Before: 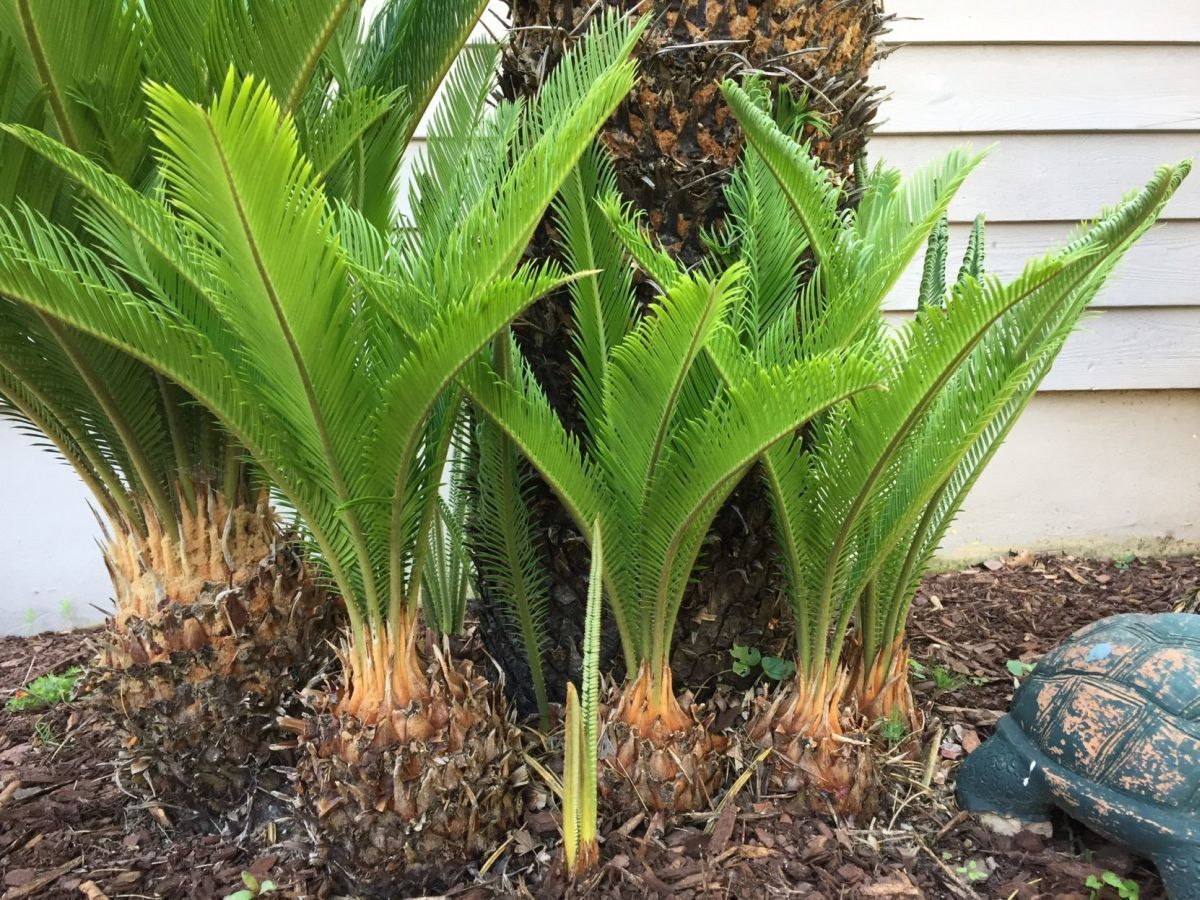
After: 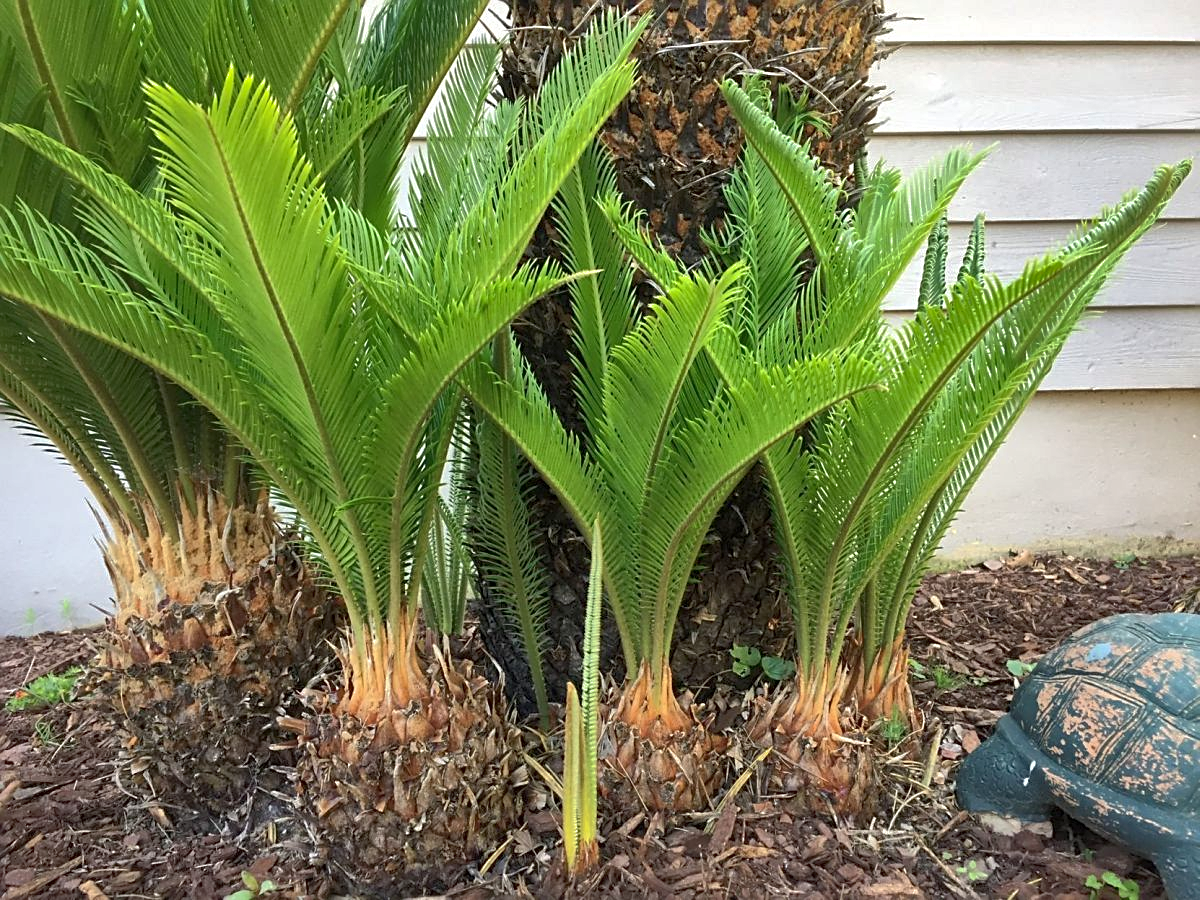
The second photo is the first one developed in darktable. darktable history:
local contrast: mode bilateral grid, contrast 20, coarseness 50, detail 120%, midtone range 0.2
sharpen: on, module defaults
shadows and highlights: on, module defaults
